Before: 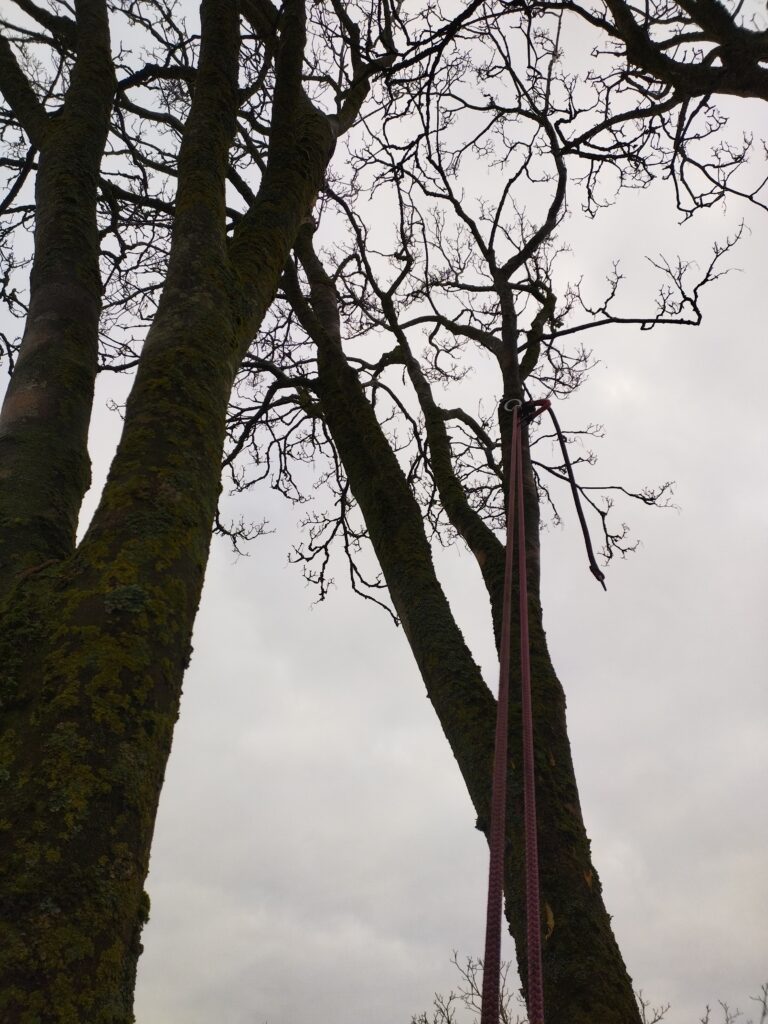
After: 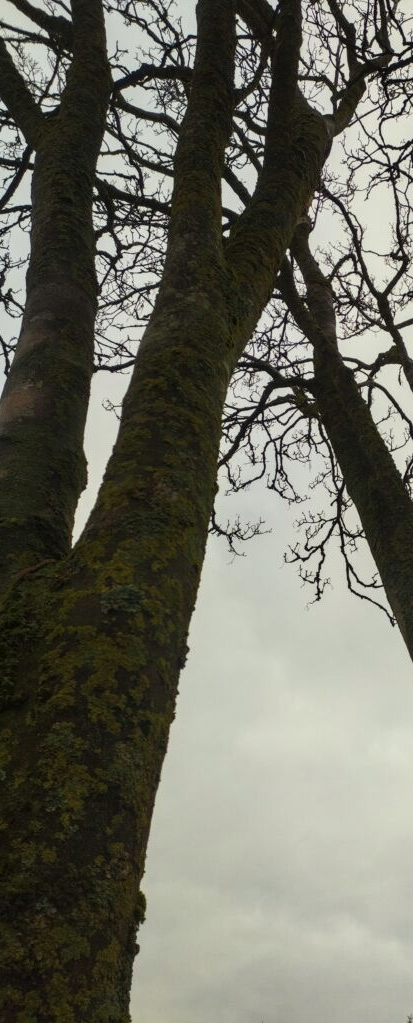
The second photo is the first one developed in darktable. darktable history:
crop: left 0.587%, right 45.588%, bottom 0.086%
color correction: highlights a* -4.28, highlights b* 6.53
local contrast: on, module defaults
